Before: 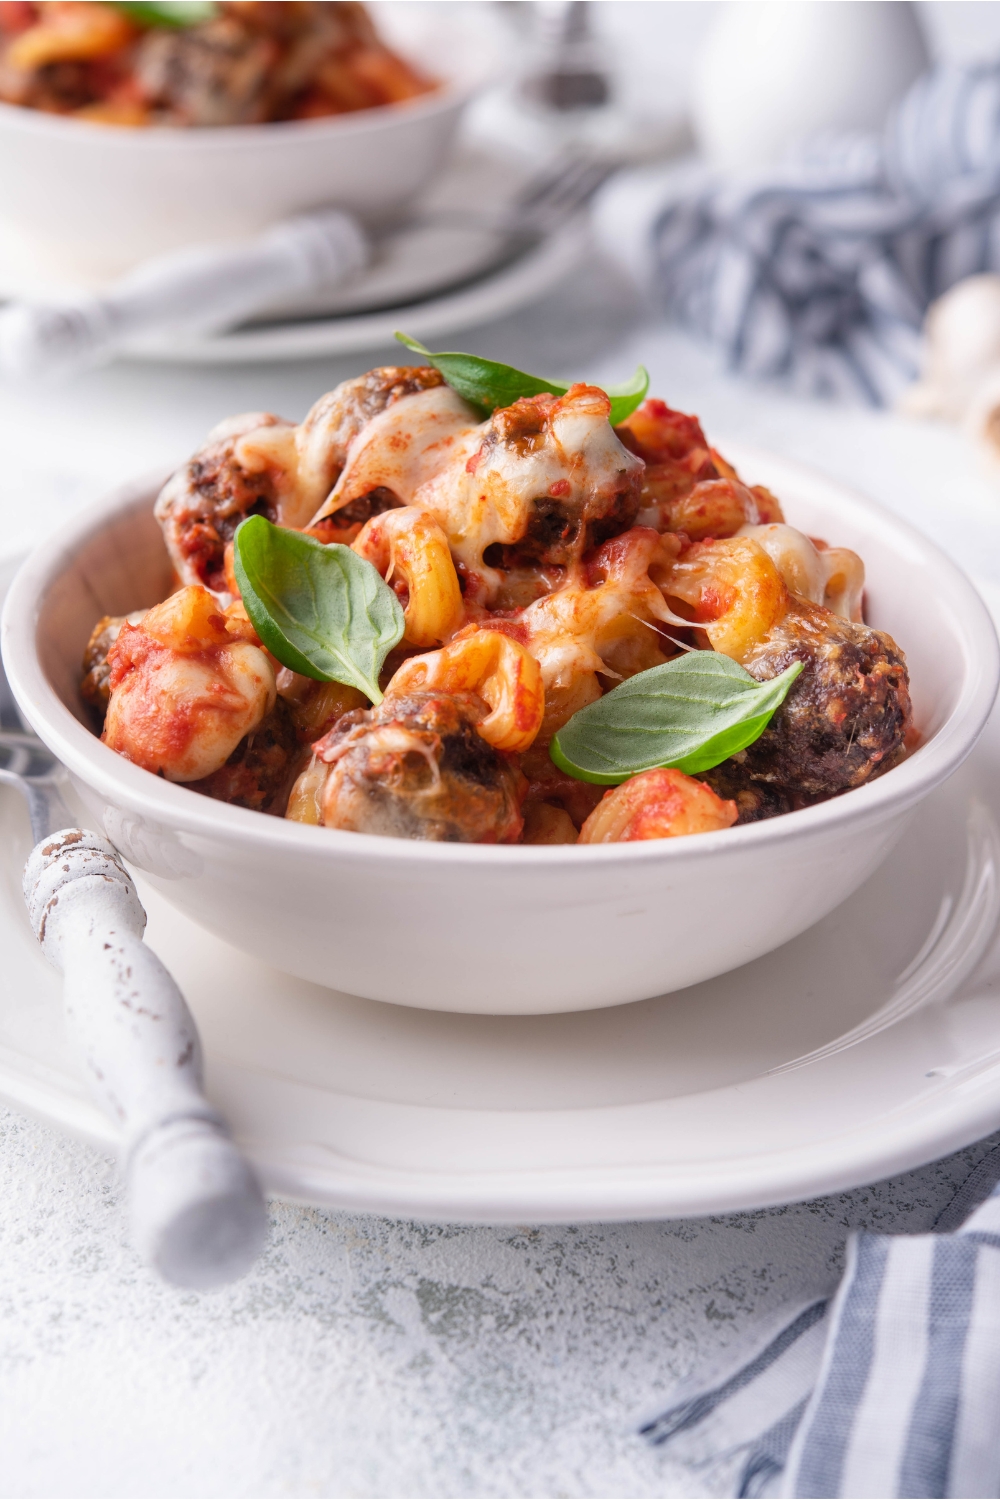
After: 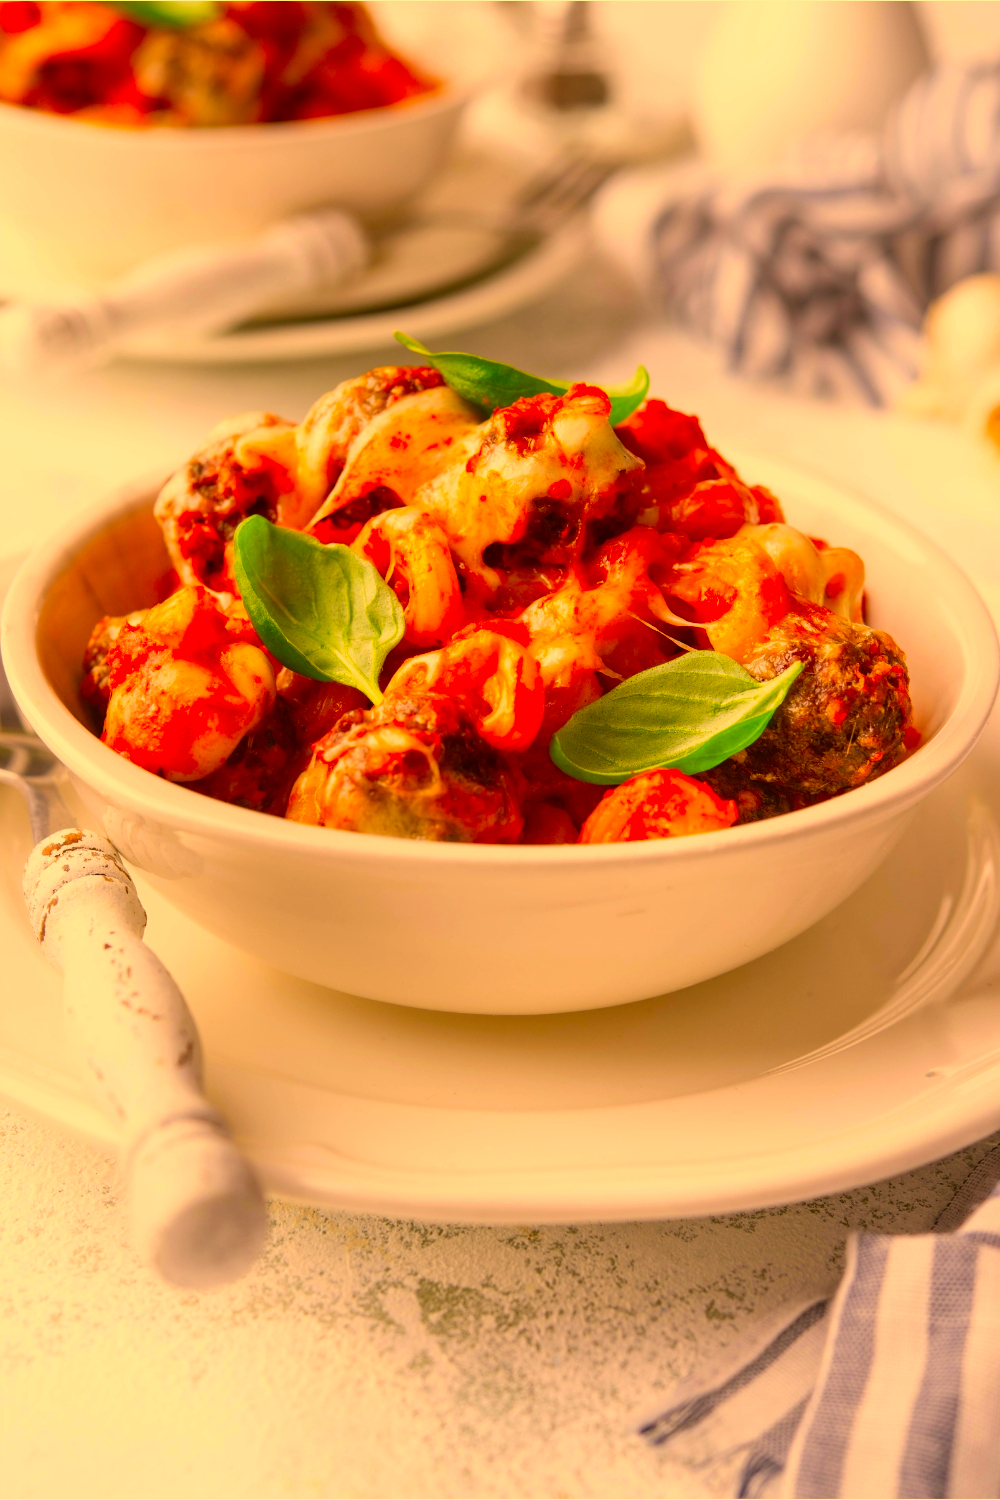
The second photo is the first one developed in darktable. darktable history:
color correction: highlights a* 11.02, highlights b* 29.96, shadows a* 2.65, shadows b* 17.91, saturation 1.76
